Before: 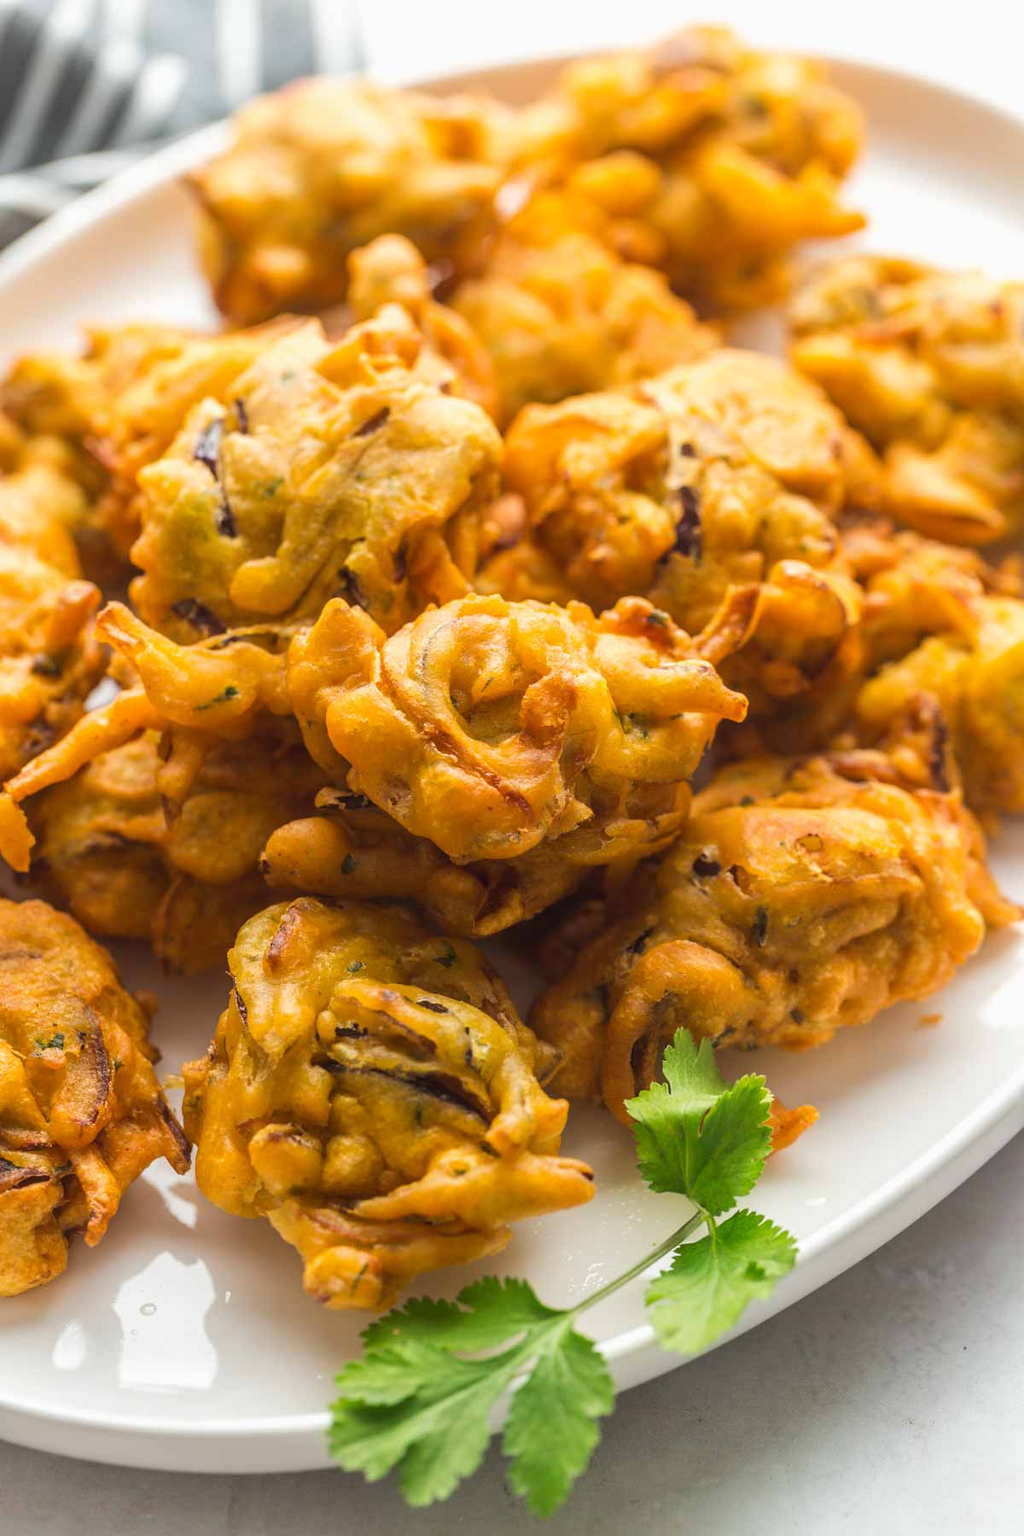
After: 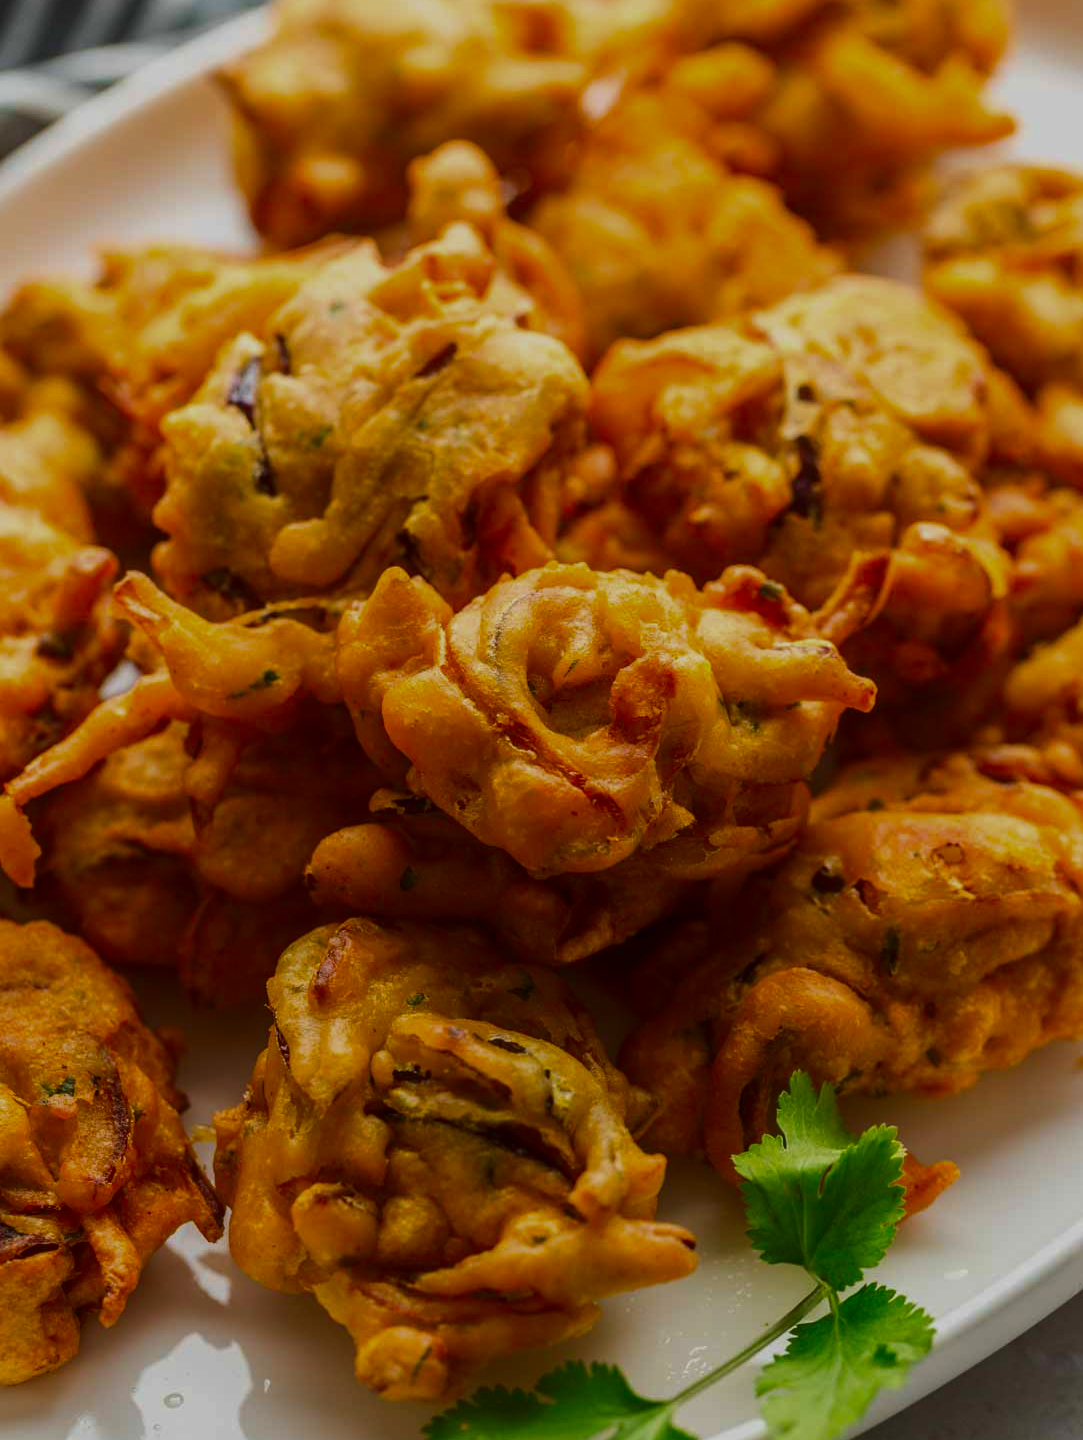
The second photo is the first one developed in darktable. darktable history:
contrast brightness saturation: brightness -0.253, saturation 0.2
crop: top 7.464%, right 9.682%, bottom 12.028%
exposure: exposure -0.492 EV
velvia: on, module defaults
